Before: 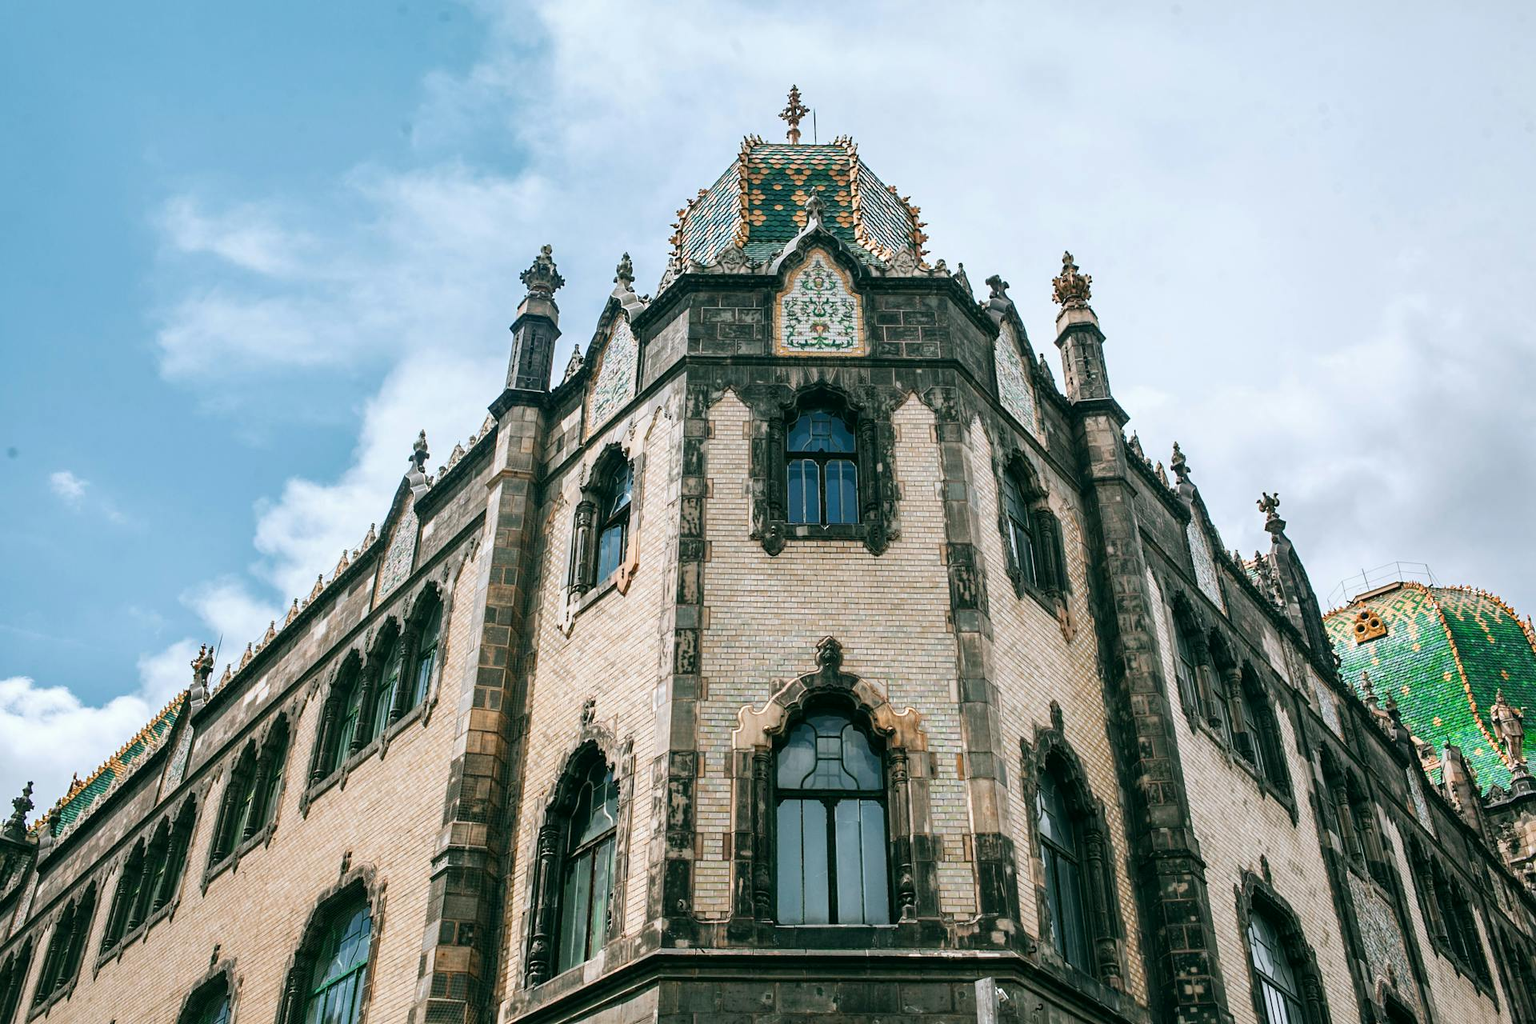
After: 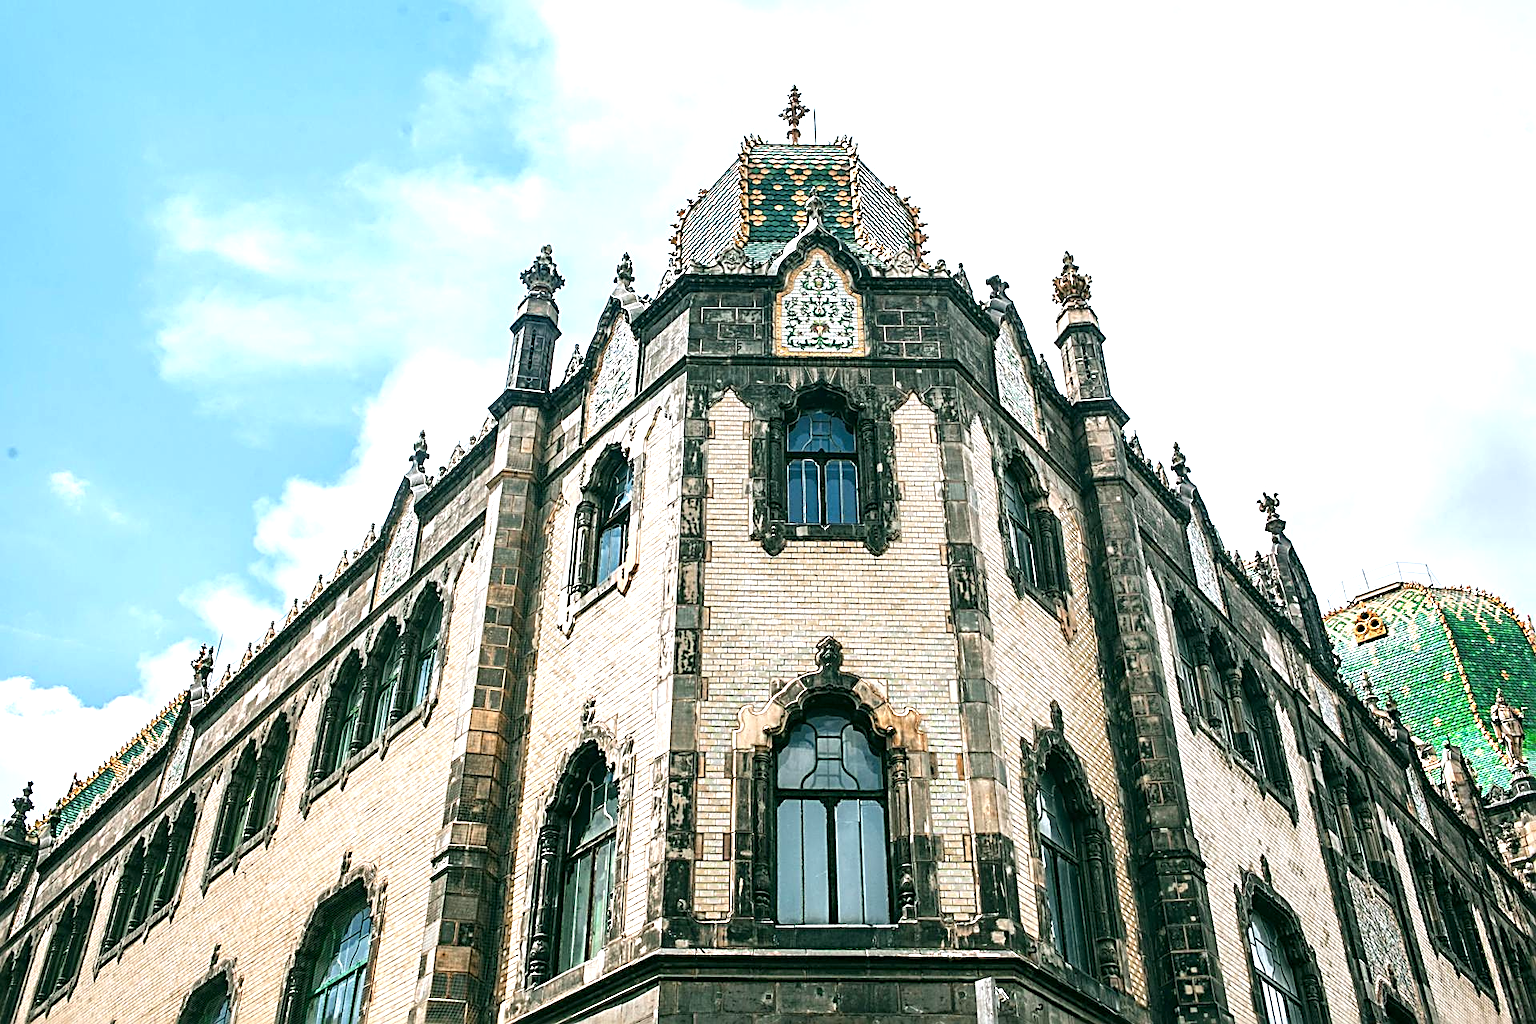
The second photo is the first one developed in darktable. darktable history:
sharpen: radius 2.821, amount 0.73
exposure: exposure 0.771 EV, compensate highlight preservation false
